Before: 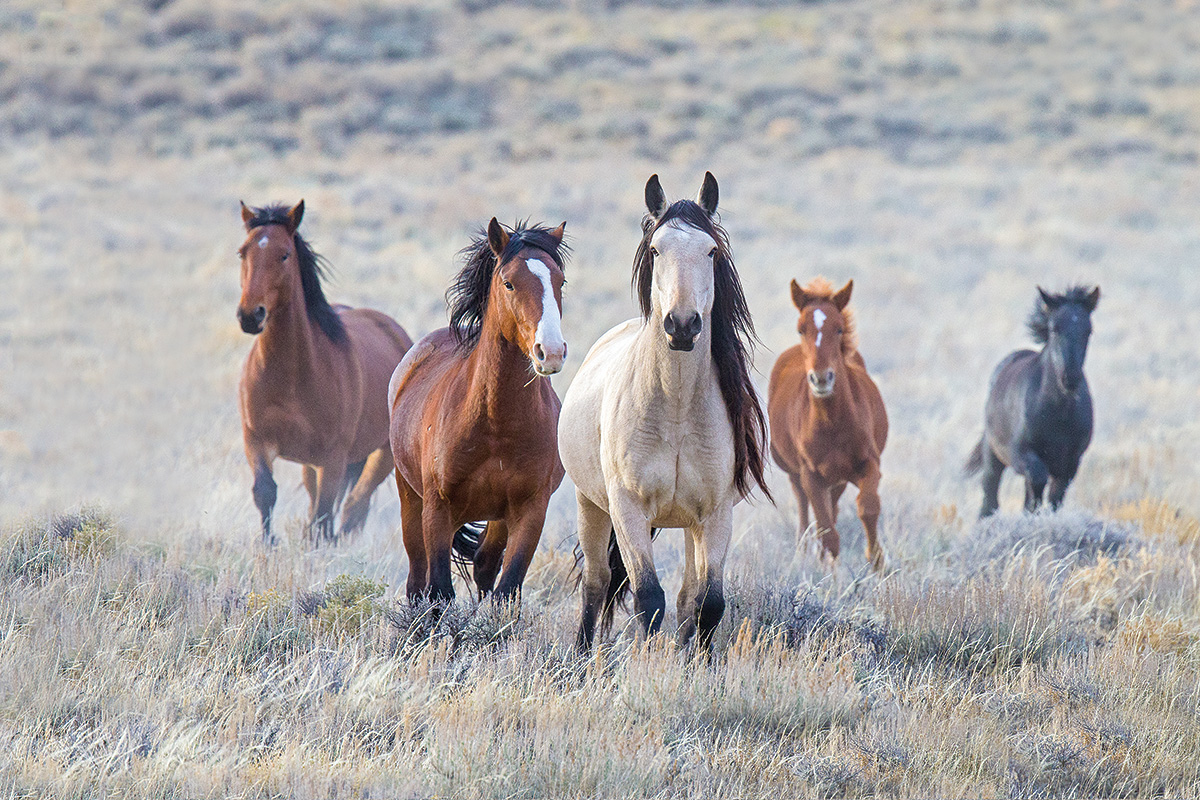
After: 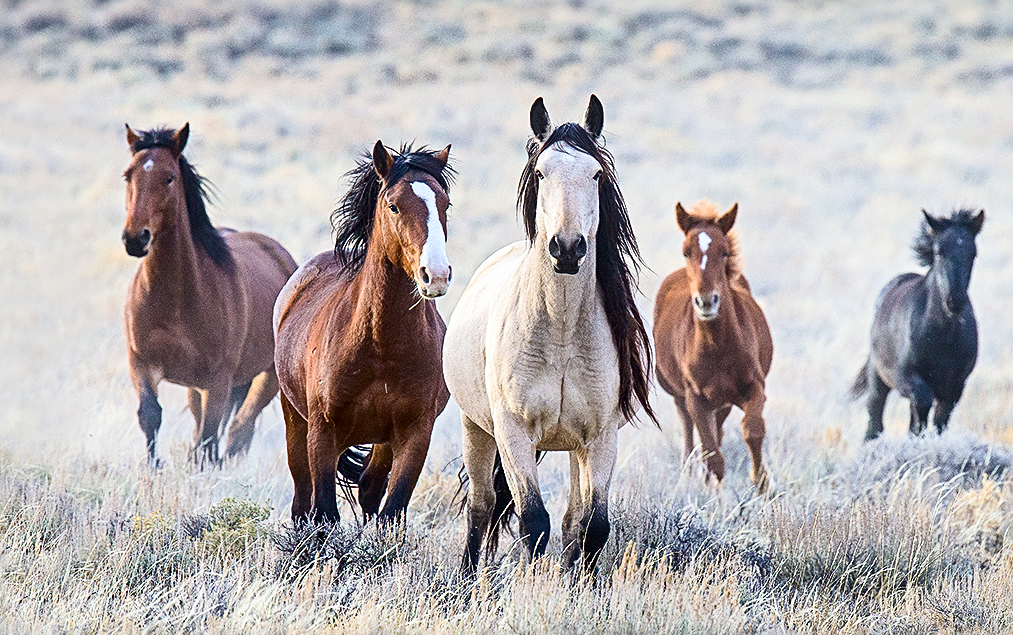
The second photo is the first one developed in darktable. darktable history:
sharpen: on, module defaults
crop and rotate: left 9.639%, top 9.643%, right 5.911%, bottom 10.928%
contrast brightness saturation: contrast 0.277
